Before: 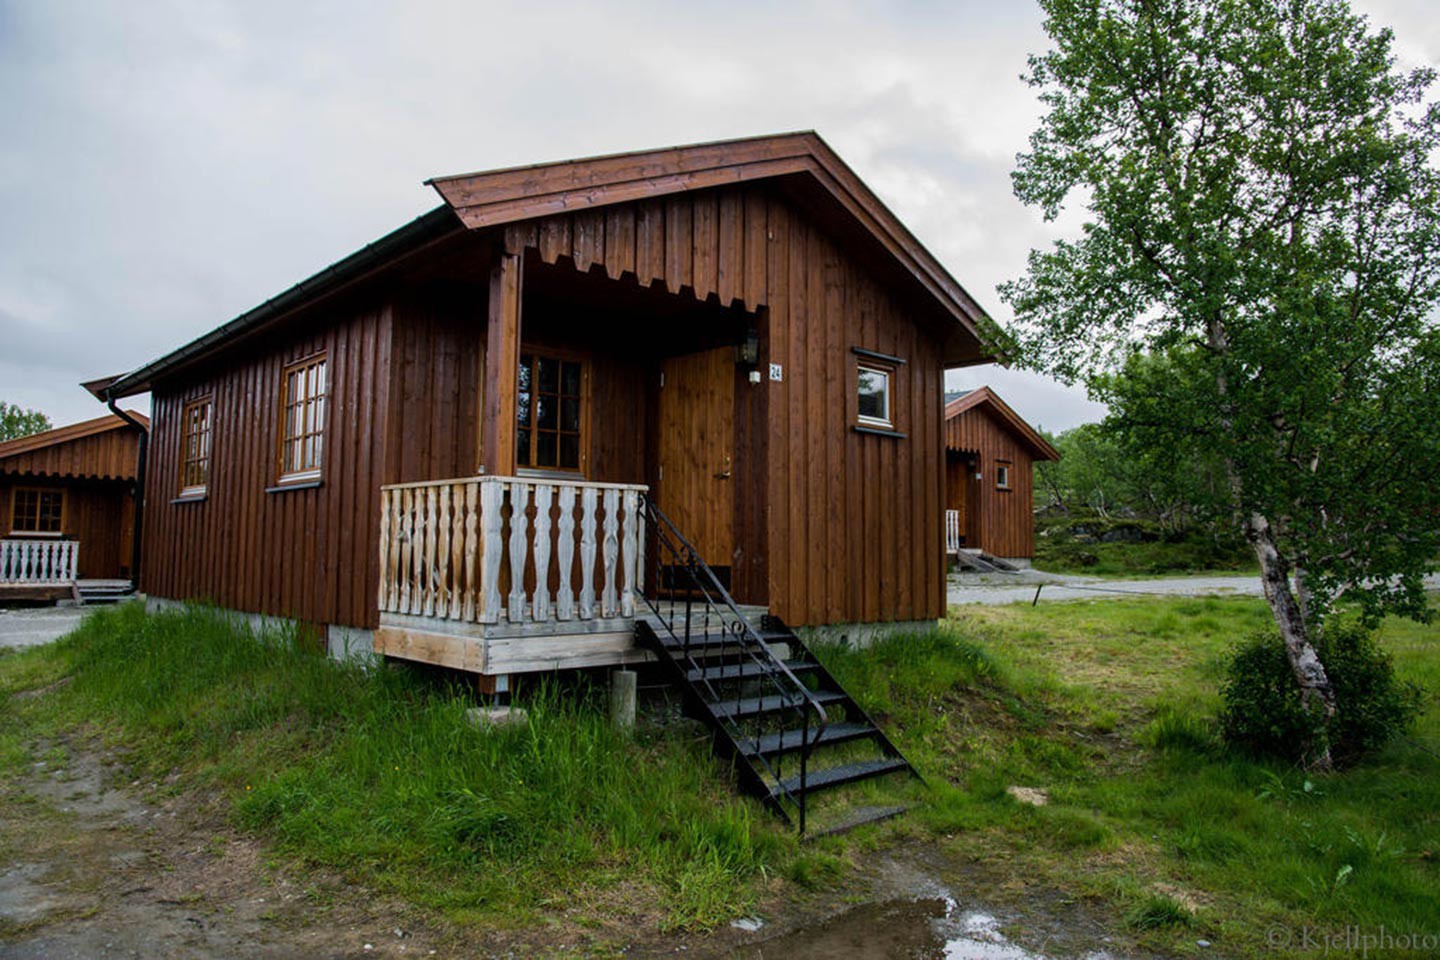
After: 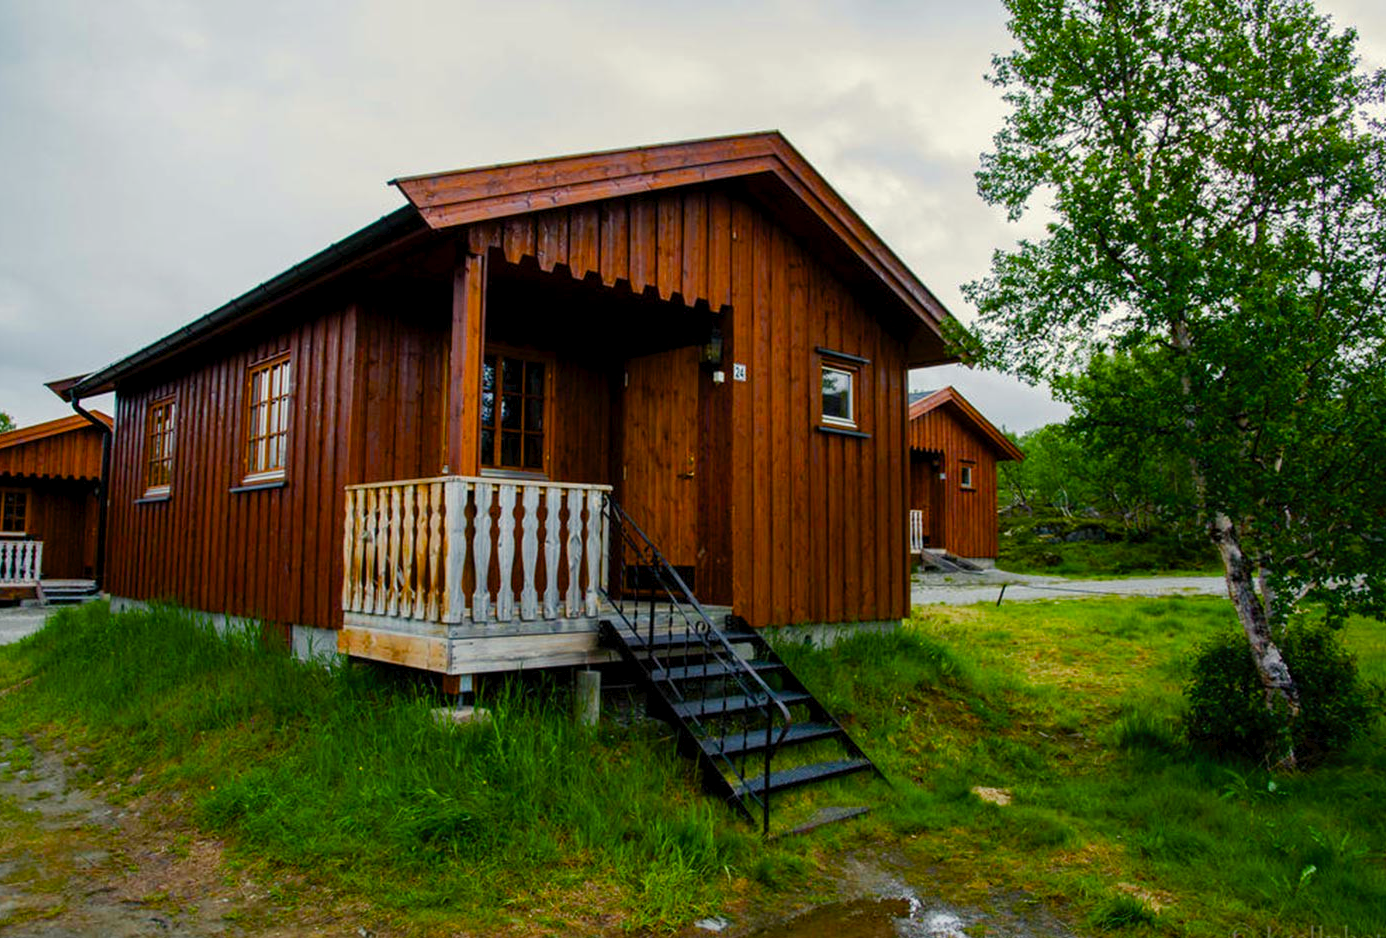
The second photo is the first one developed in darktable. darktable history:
exposure: black level correction 0.002, exposure -0.099 EV, compensate exposure bias true, compensate highlight preservation false
crop and rotate: left 2.529%, right 1.164%, bottom 2.188%
tone curve: curves: ch0 [(0, 0) (0.003, 0.022) (0.011, 0.027) (0.025, 0.038) (0.044, 0.056) (0.069, 0.081) (0.1, 0.11) (0.136, 0.145) (0.177, 0.185) (0.224, 0.229) (0.277, 0.278) (0.335, 0.335) (0.399, 0.399) (0.468, 0.468) (0.543, 0.543) (0.623, 0.623) (0.709, 0.705) (0.801, 0.793) (0.898, 0.887) (1, 1)], preserve colors none
color balance rgb: highlights gain › luminance 5.94%, highlights gain › chroma 2.494%, highlights gain › hue 88.81°, linear chroma grading › global chroma 25.172%, perceptual saturation grading › global saturation 25.129%, perceptual saturation grading › highlights -50.537%, perceptual saturation grading › shadows 30.226%, global vibrance 9.901%
tone equalizer: edges refinement/feathering 500, mask exposure compensation -1.57 EV, preserve details guided filter
color zones: curves: ch0 [(0.224, 0.526) (0.75, 0.5)]; ch1 [(0.055, 0.526) (0.224, 0.761) (0.377, 0.526) (0.75, 0.5)]
